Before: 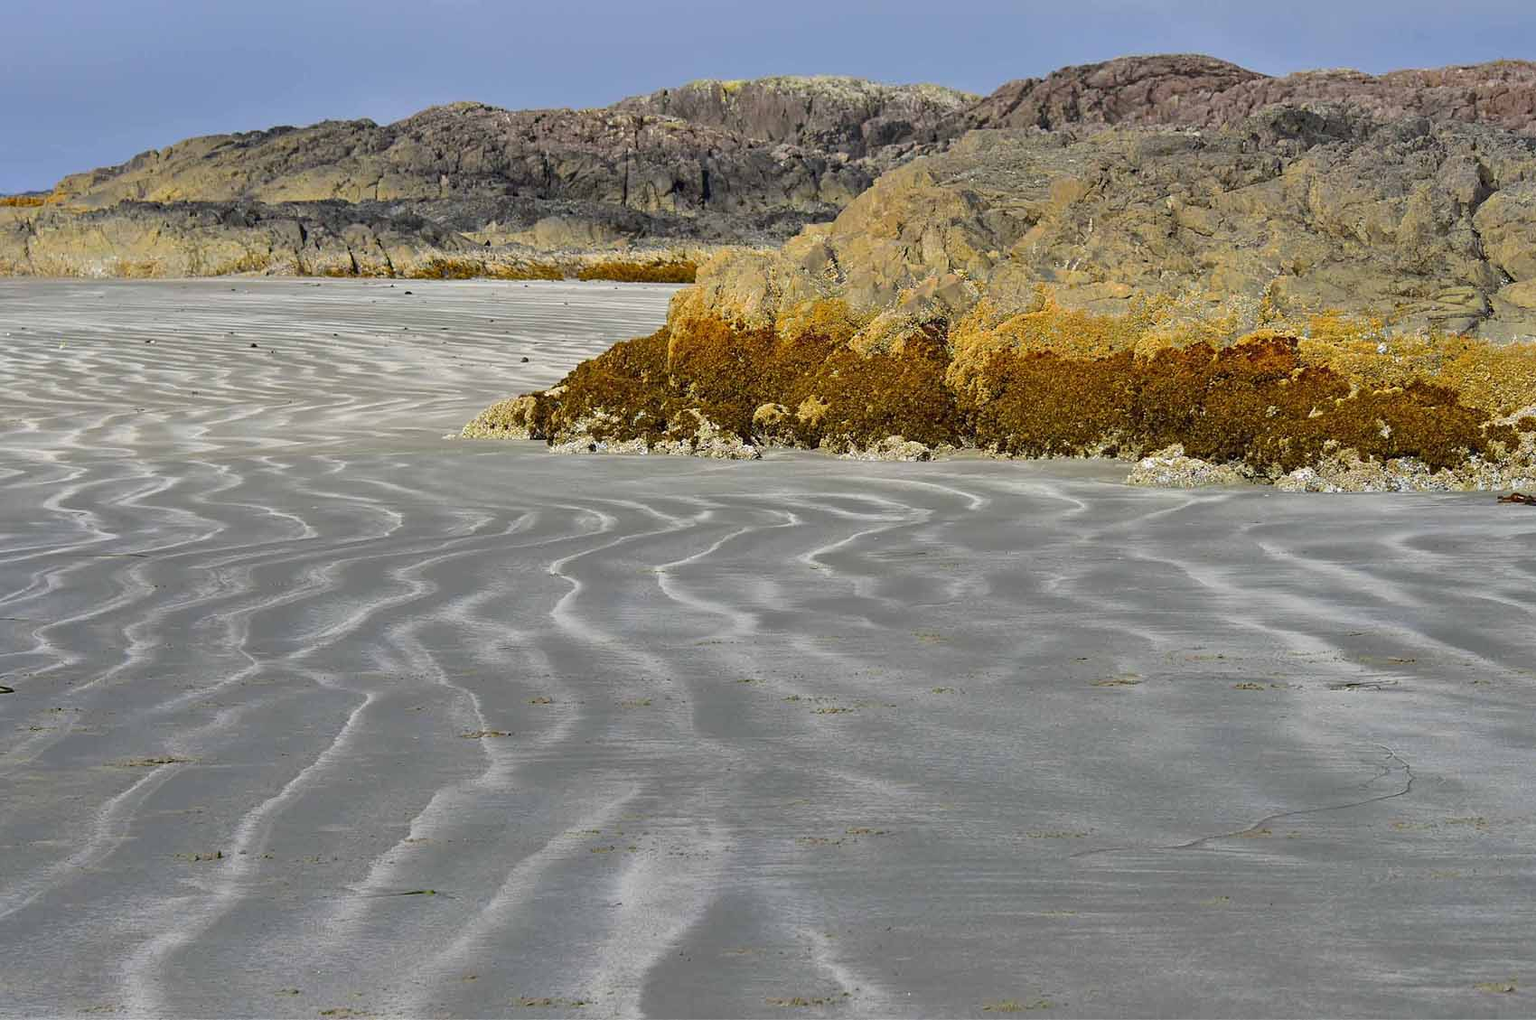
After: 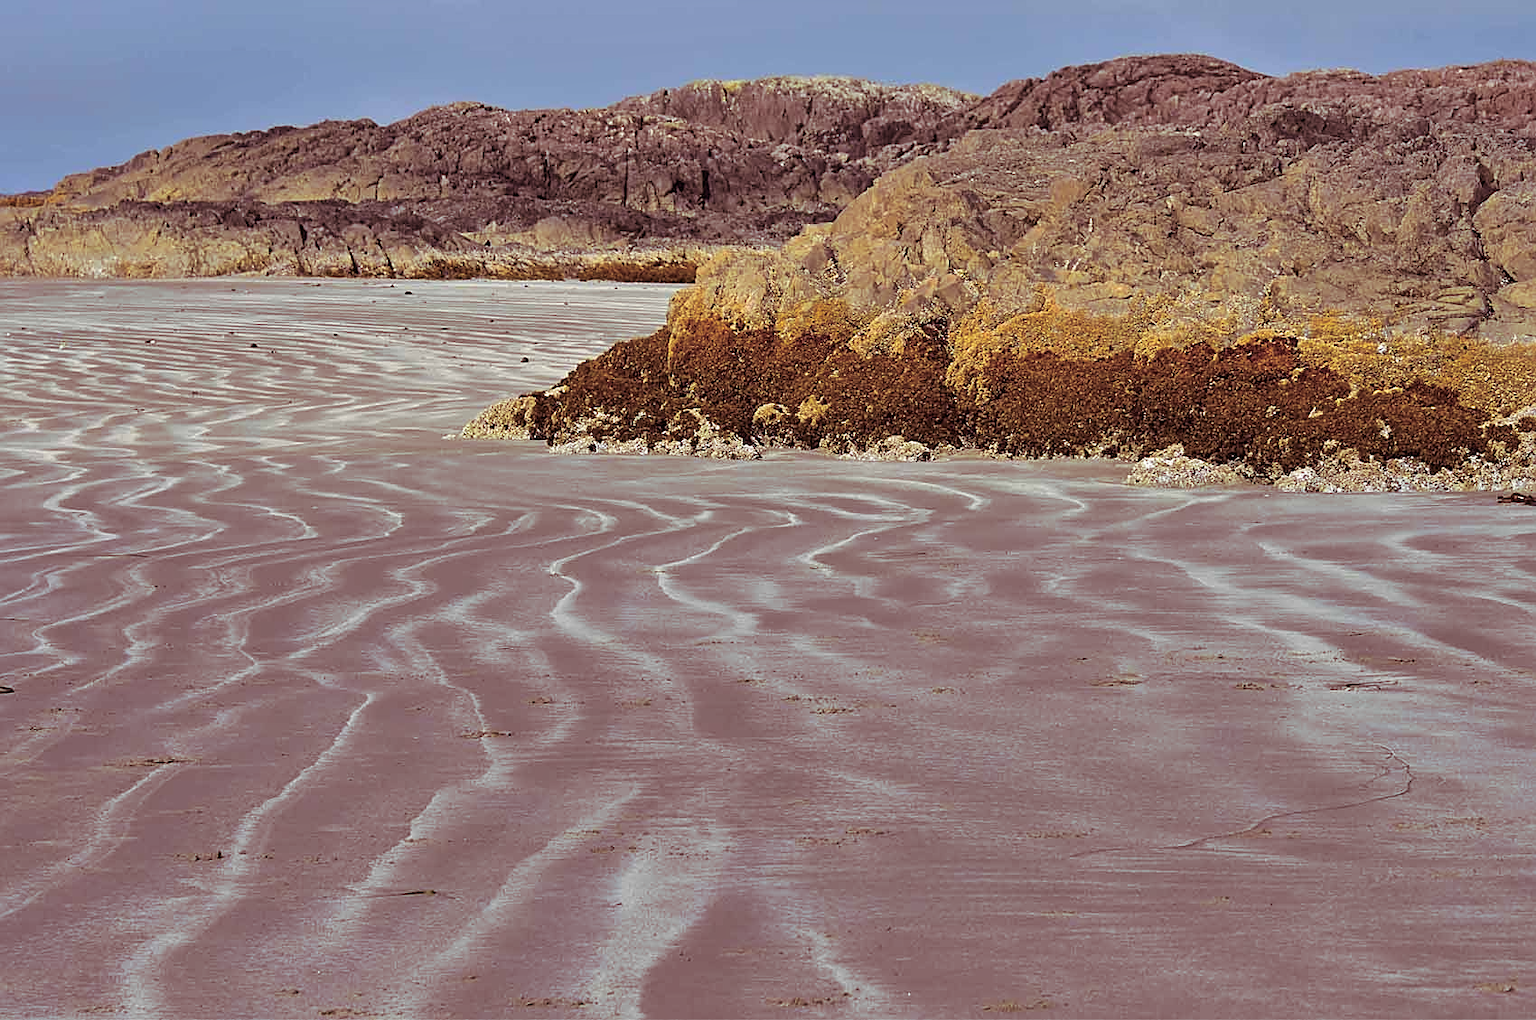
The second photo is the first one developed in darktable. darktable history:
split-toning: on, module defaults
sharpen: on, module defaults
shadows and highlights: shadows 60, soften with gaussian
